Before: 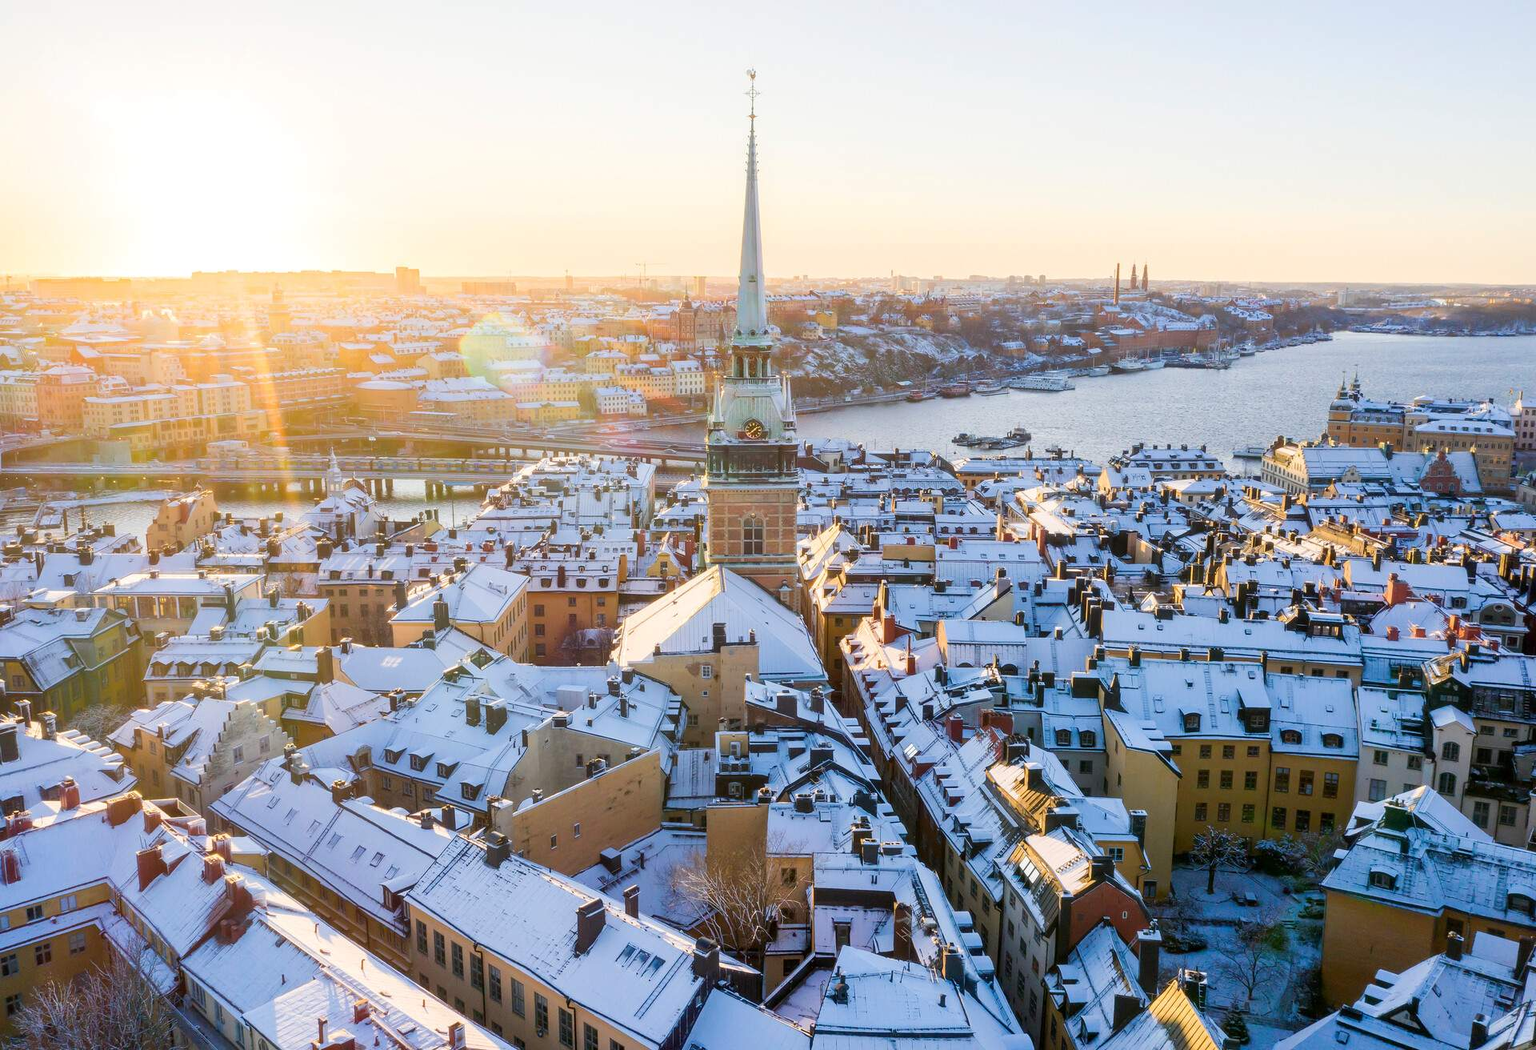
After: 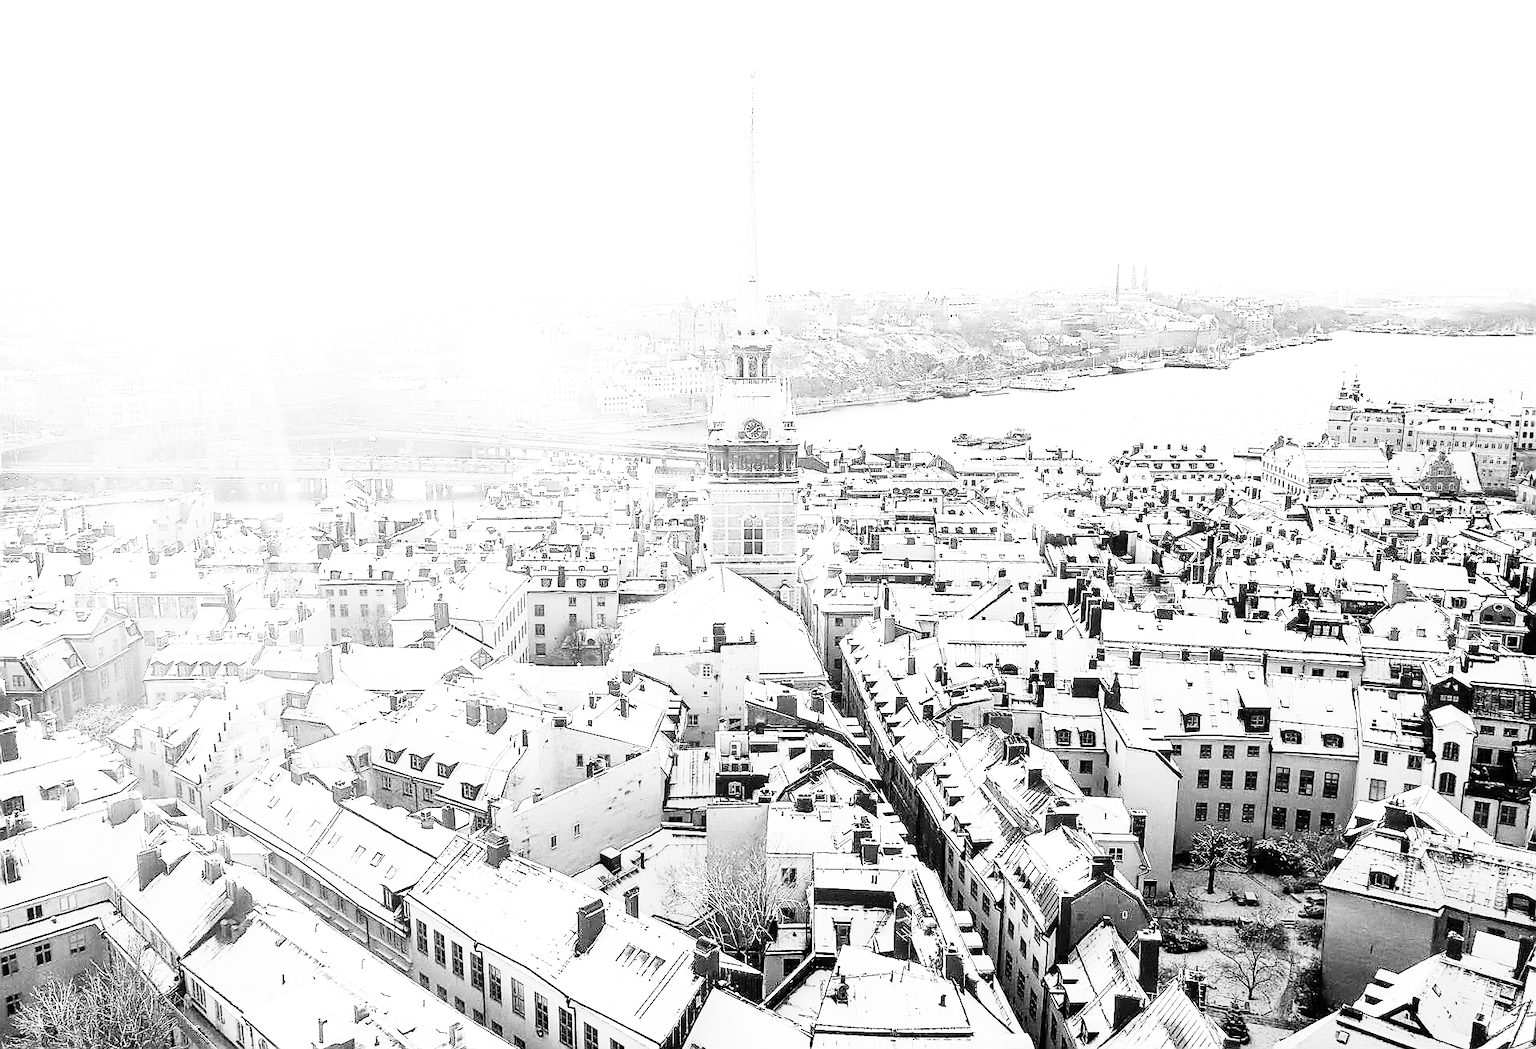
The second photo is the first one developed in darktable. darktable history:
monochrome: on, module defaults
sharpen: radius 1.4, amount 1.25, threshold 0.7
rgb curve: curves: ch0 [(0, 0) (0.21, 0.15) (0.24, 0.21) (0.5, 0.75) (0.75, 0.96) (0.89, 0.99) (1, 1)]; ch1 [(0, 0.02) (0.21, 0.13) (0.25, 0.2) (0.5, 0.67) (0.75, 0.9) (0.89, 0.97) (1, 1)]; ch2 [(0, 0.02) (0.21, 0.13) (0.25, 0.2) (0.5, 0.67) (0.75, 0.9) (0.89, 0.97) (1, 1)], compensate middle gray true
exposure: black level correction 0, exposure 1.198 EV, compensate exposure bias true, compensate highlight preservation false
